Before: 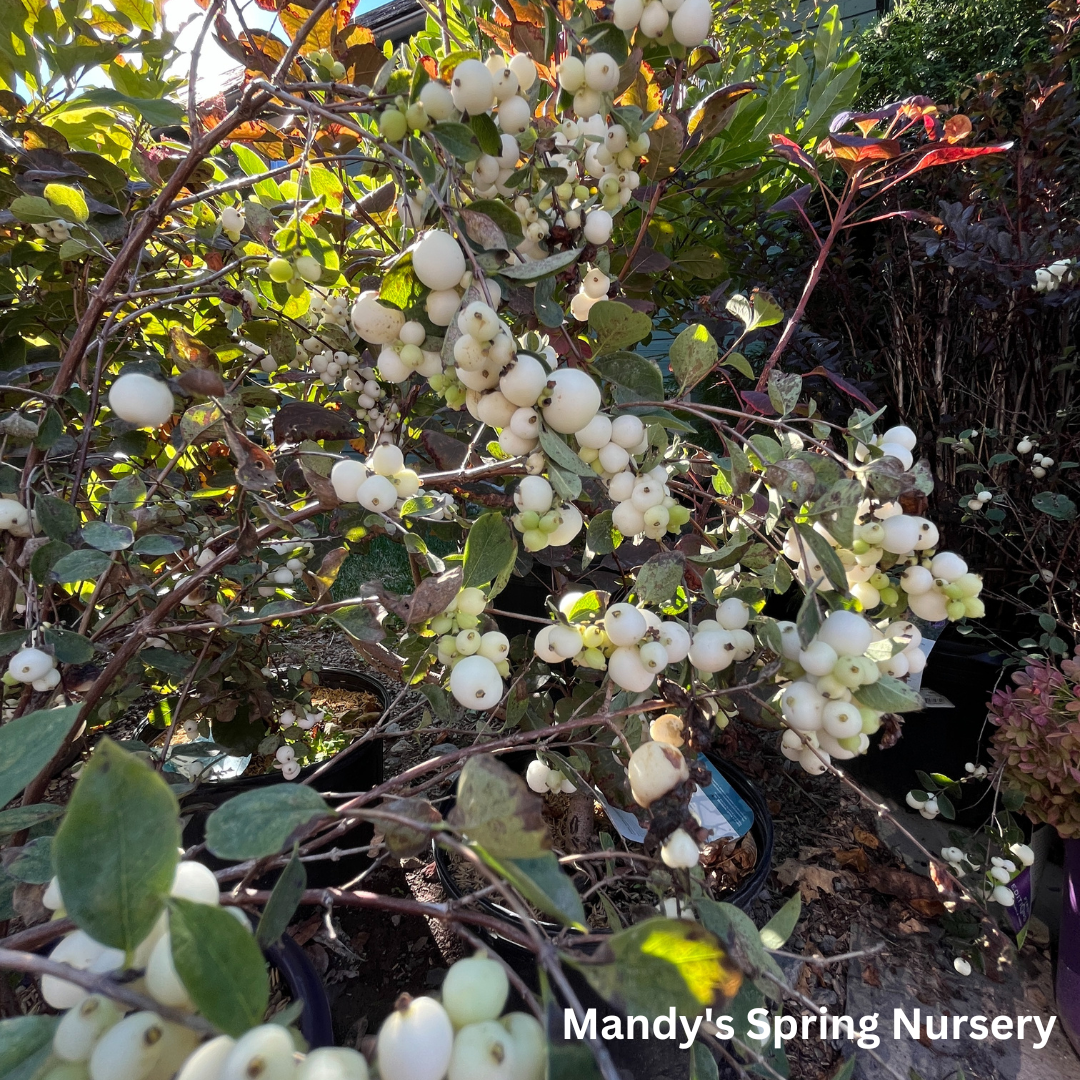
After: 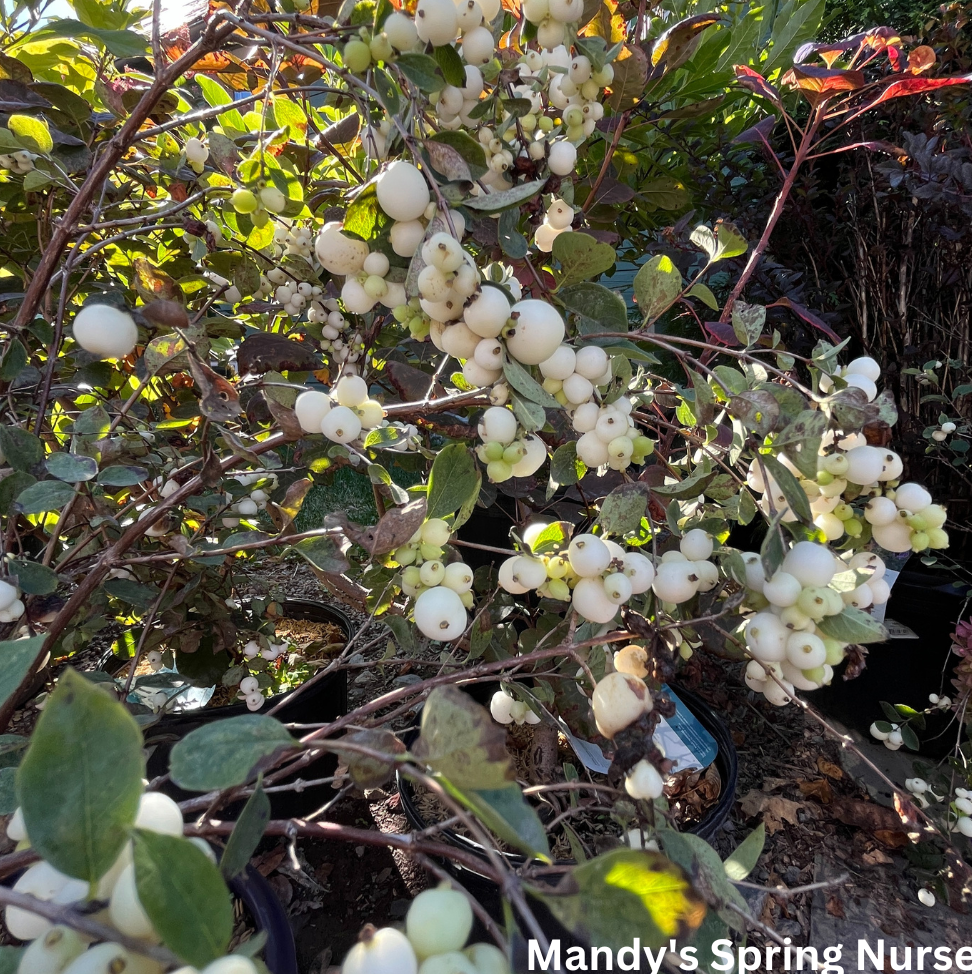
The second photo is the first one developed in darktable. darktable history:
crop: left 3.378%, top 6.43%, right 6.585%, bottom 3.337%
